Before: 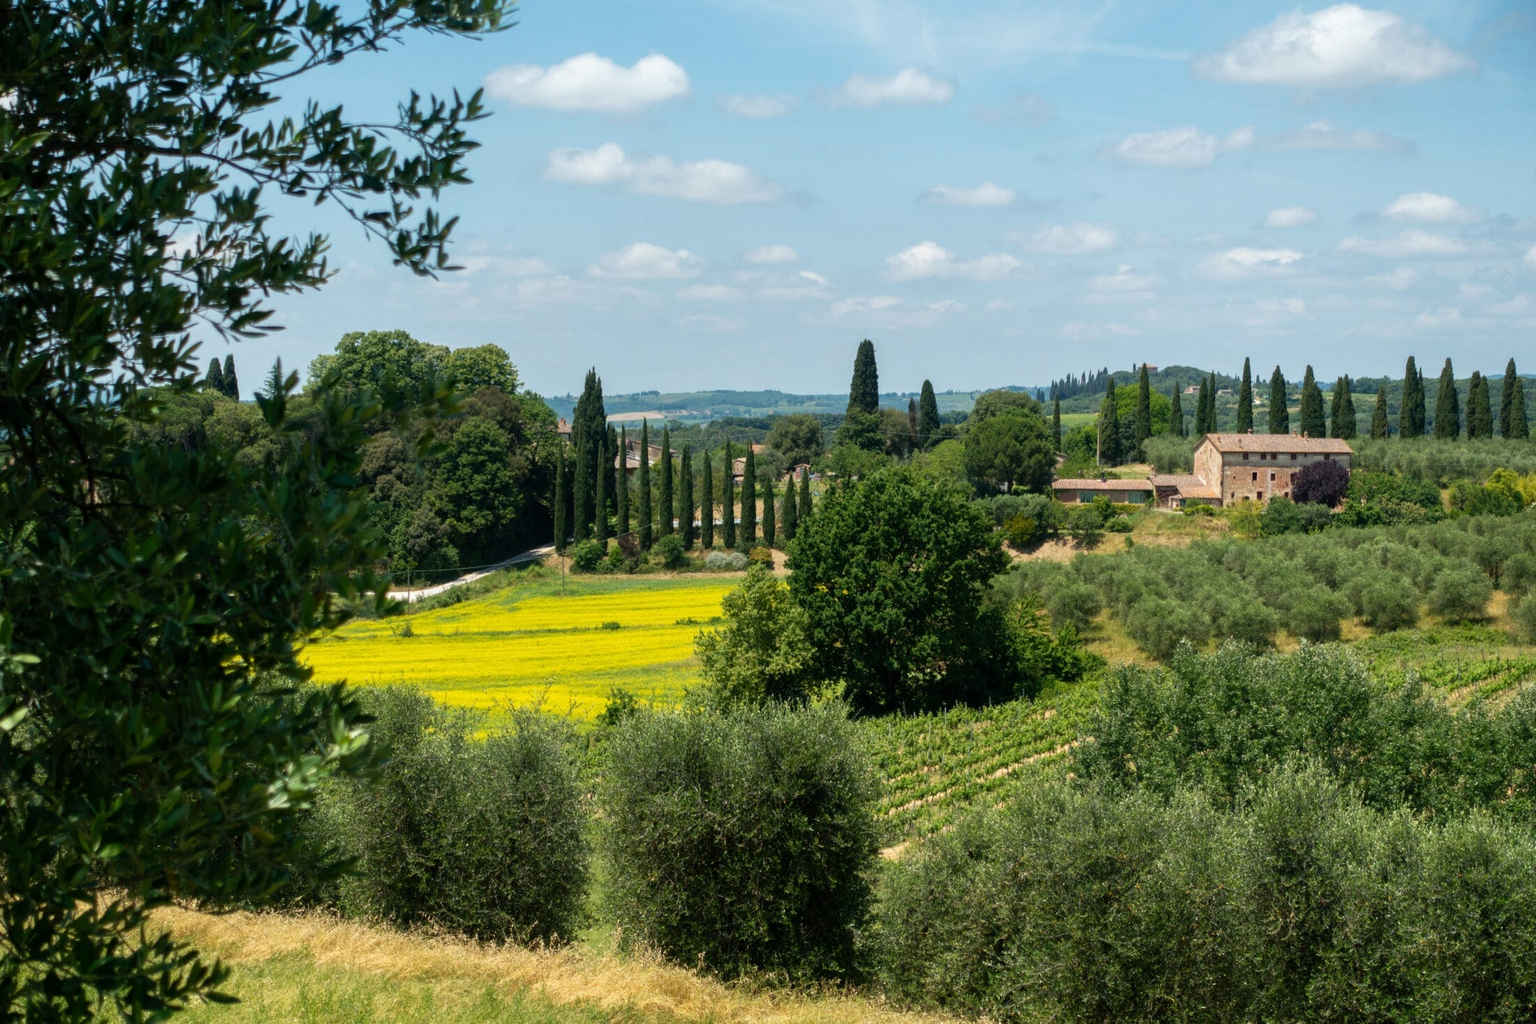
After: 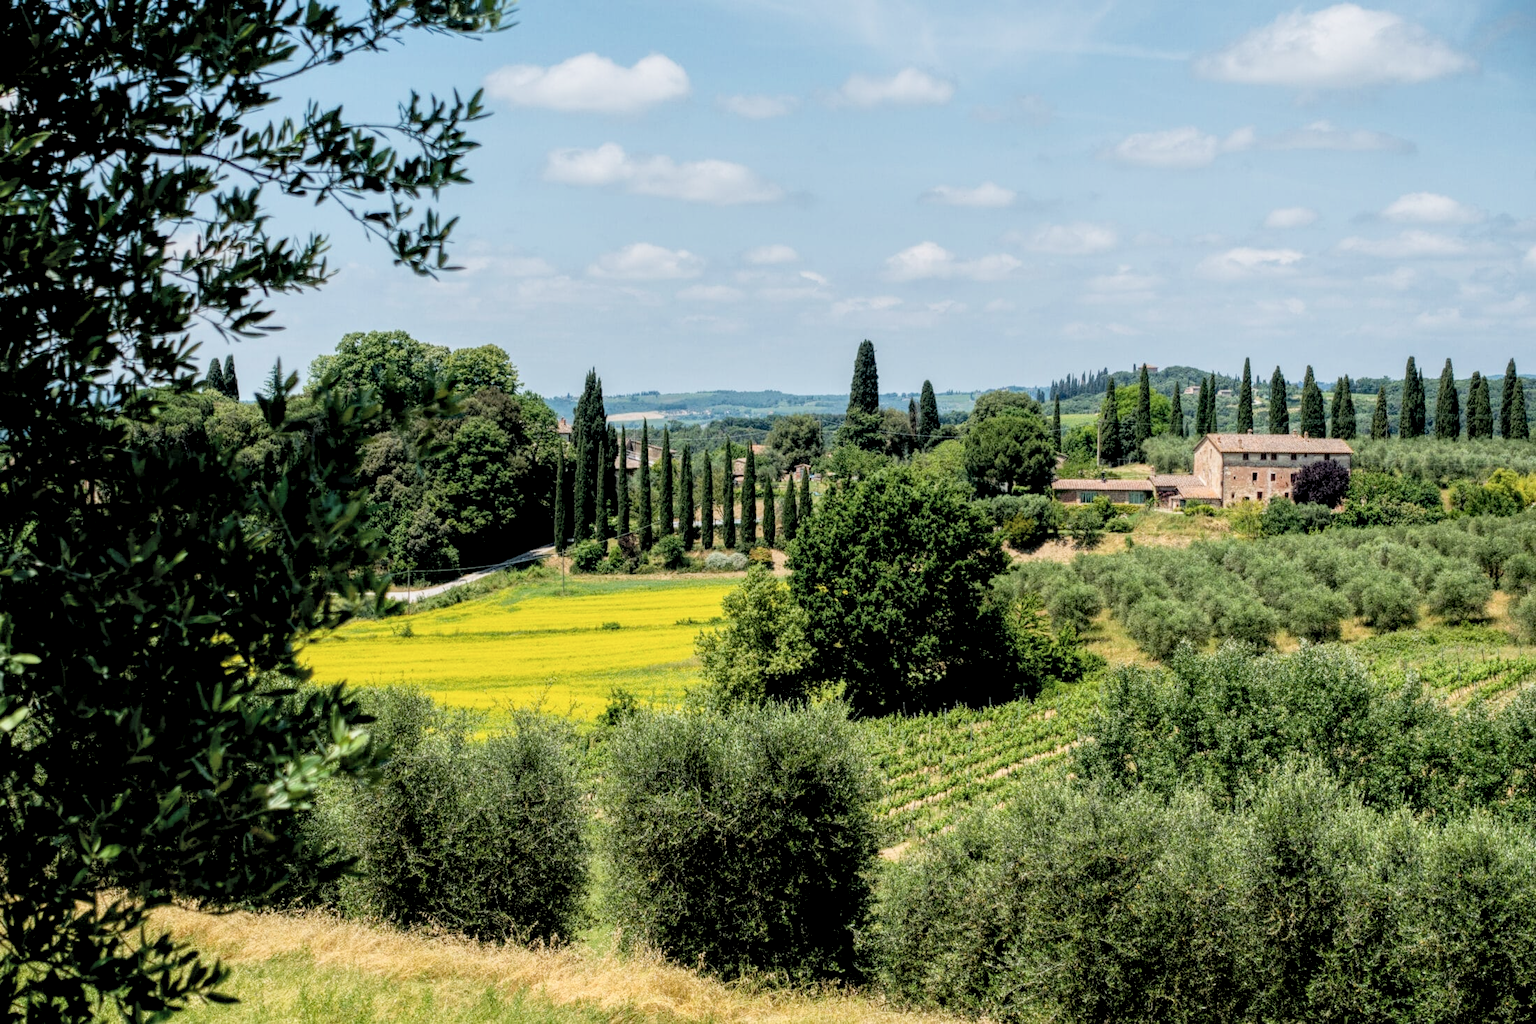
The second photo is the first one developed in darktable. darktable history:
local contrast: highlights 100%, shadows 100%, detail 200%, midtone range 0.2
exposure: black level correction 0.007, exposure 0.093 EV, compensate highlight preservation false
filmic rgb: black relative exposure -7.65 EV, white relative exposure 4.56 EV, hardness 3.61
white balance: red 1.004, blue 1.024
contrast brightness saturation: brightness 0.15
